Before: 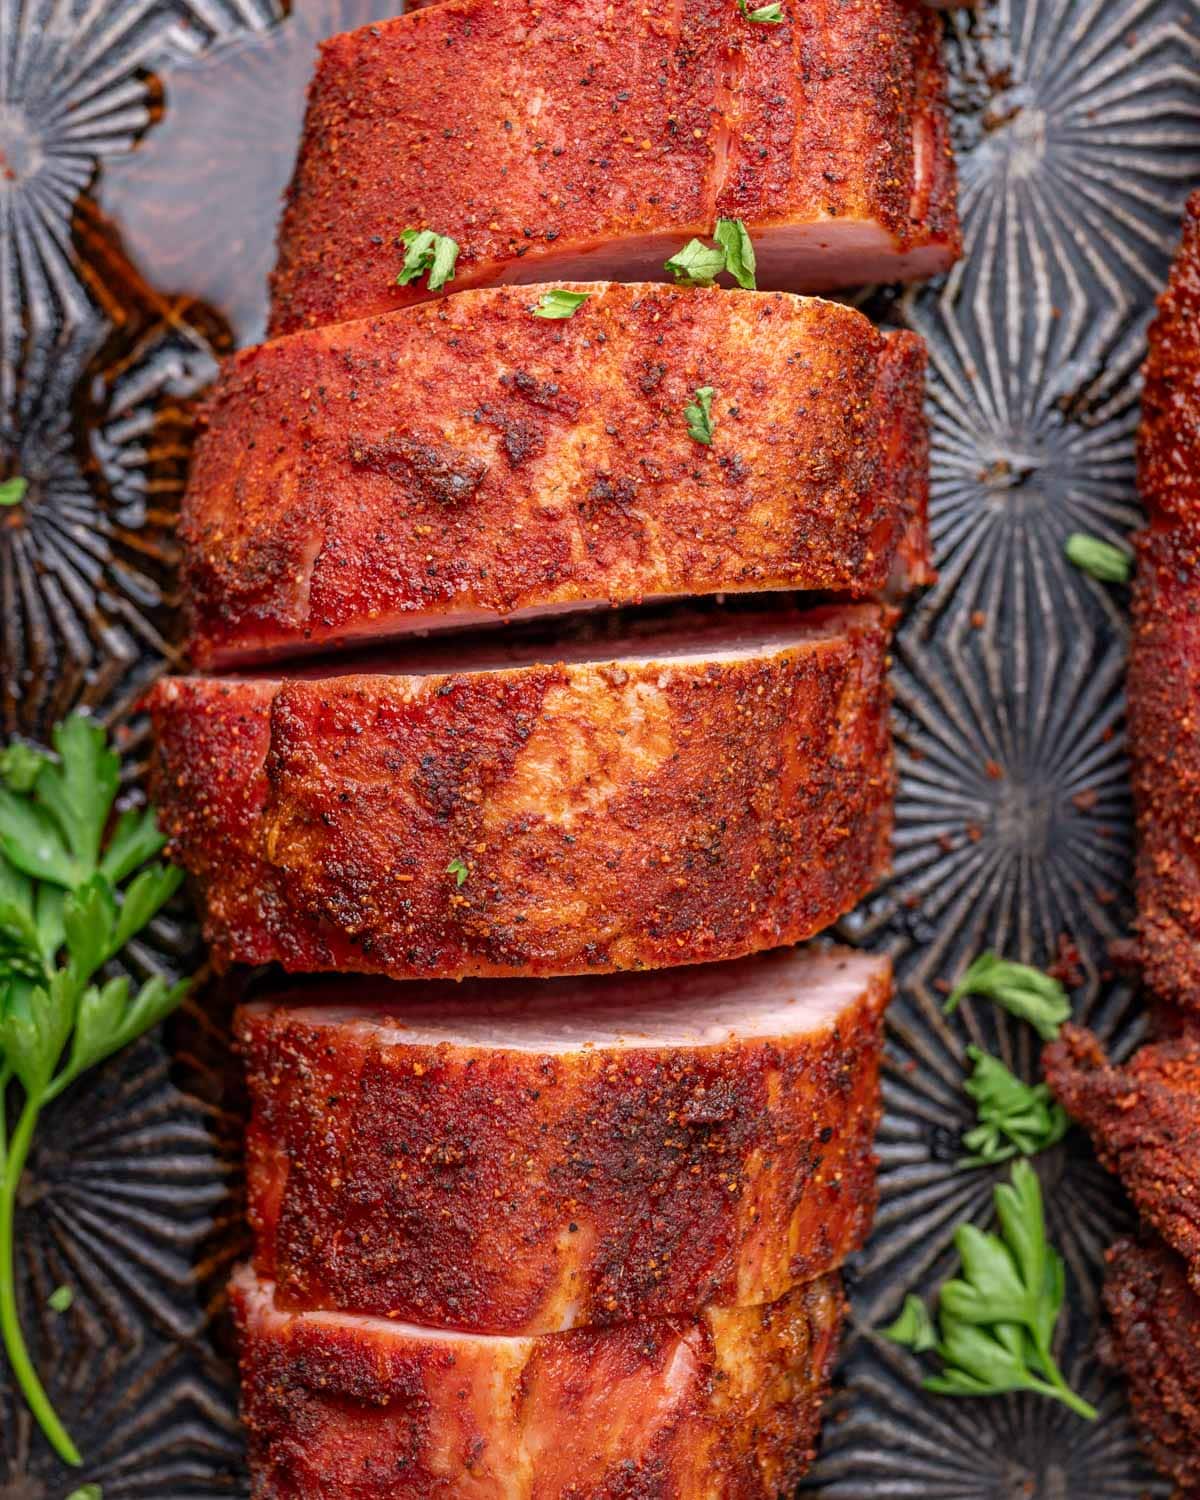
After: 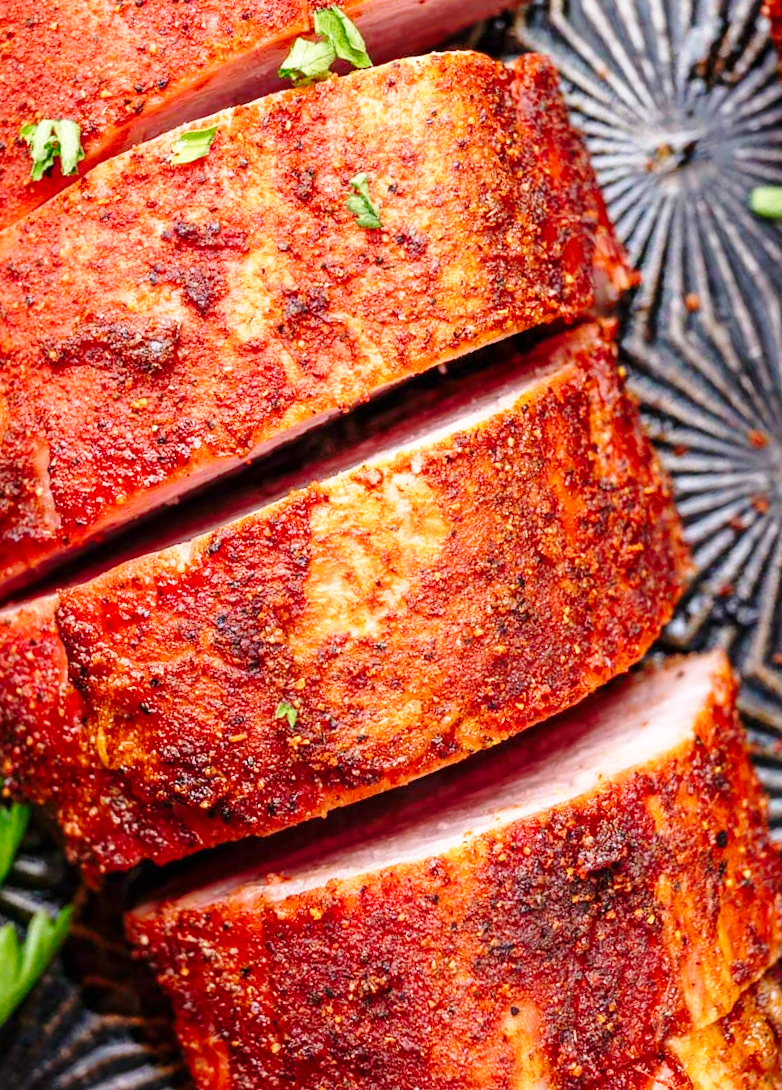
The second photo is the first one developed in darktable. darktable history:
exposure: exposure 0.127 EV, compensate highlight preservation false
base curve: curves: ch0 [(0, 0) (0.028, 0.03) (0.121, 0.232) (0.46, 0.748) (0.859, 0.968) (1, 1)], preserve colors none
crop and rotate: angle 19.56°, left 6.979%, right 4.264%, bottom 1.064%
